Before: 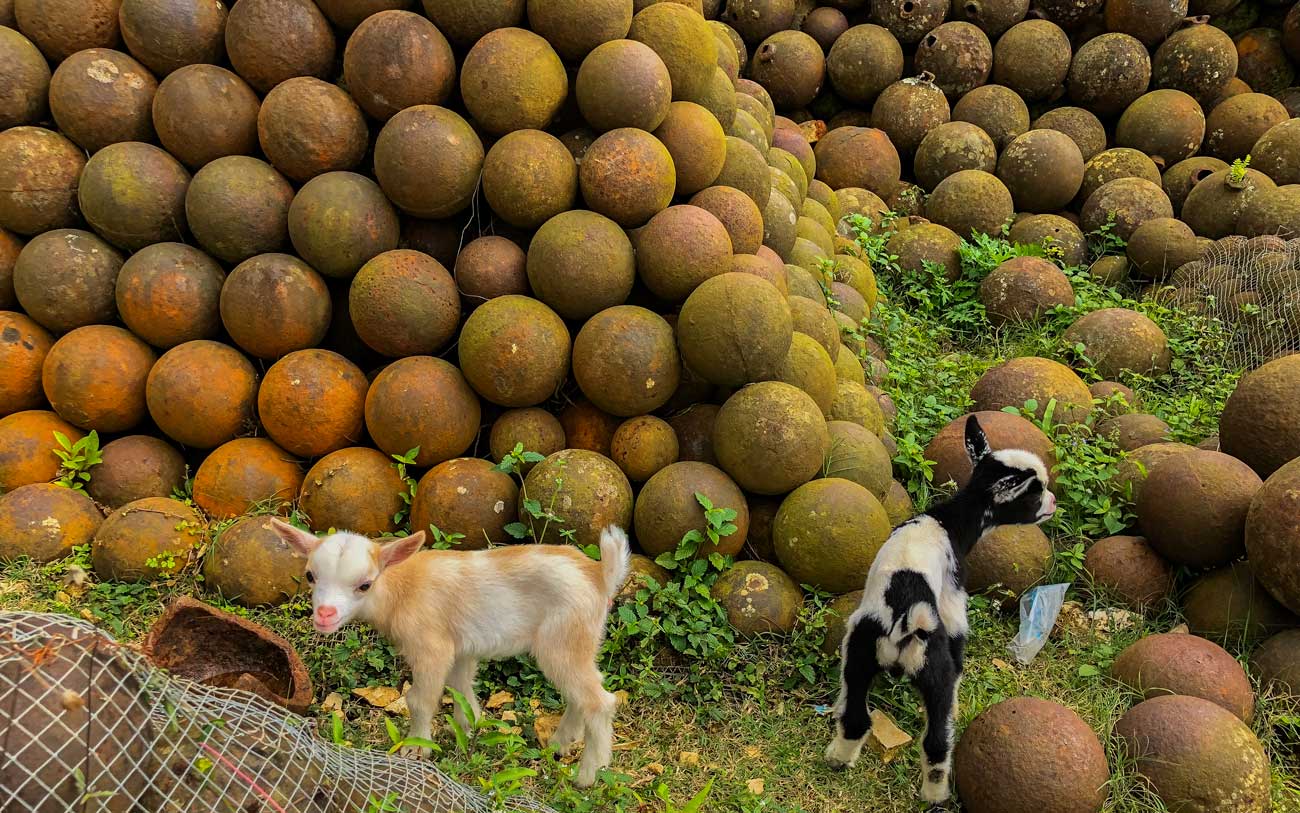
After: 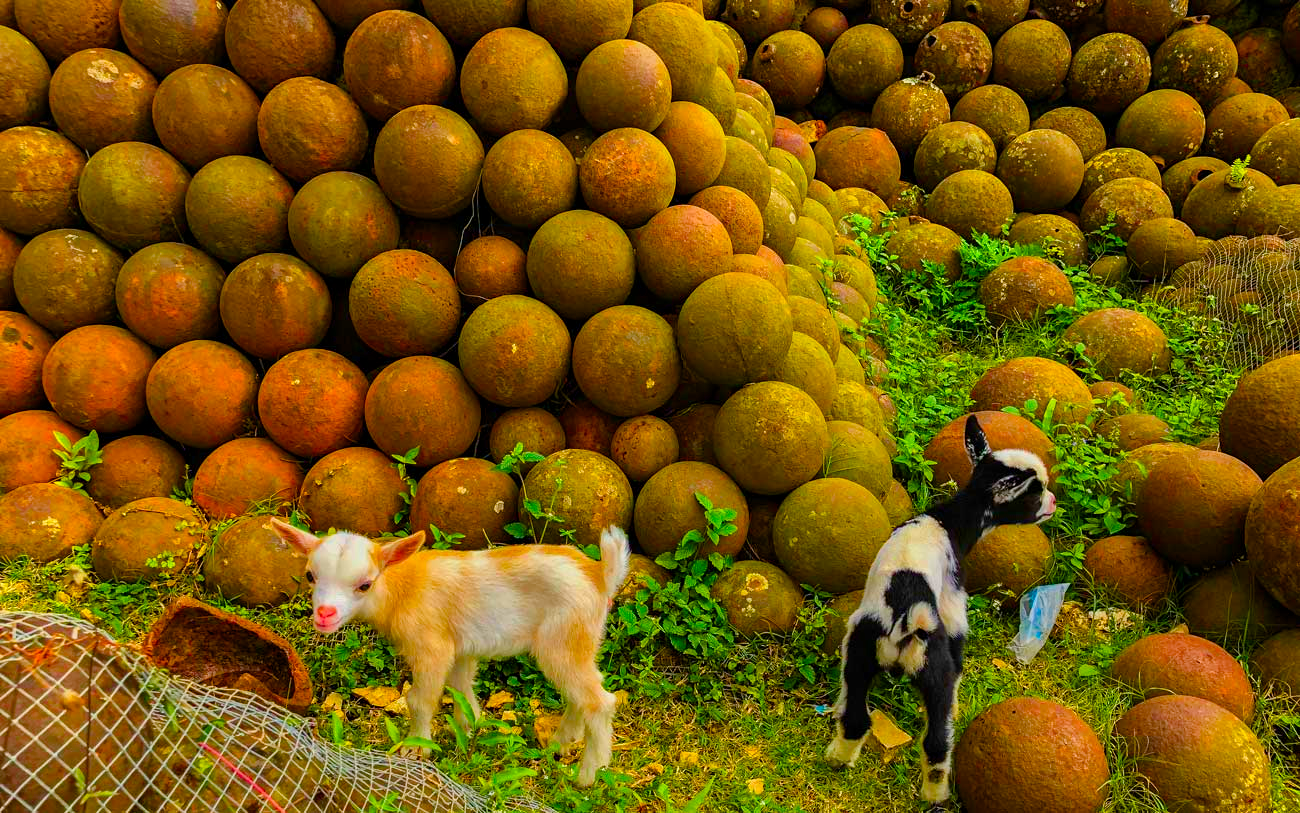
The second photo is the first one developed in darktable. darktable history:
color zones: curves: ch0 [(0, 0.613) (0.01, 0.613) (0.245, 0.448) (0.498, 0.529) (0.642, 0.665) (0.879, 0.777) (0.99, 0.613)]; ch1 [(0, 0) (0.143, 0) (0.286, 0) (0.429, 0) (0.571, 0) (0.714, 0) (0.857, 0)], mix -138.01%
color balance rgb: perceptual saturation grading › global saturation 20%, perceptual saturation grading › highlights -25%, perceptual saturation grading › shadows 50.52%, global vibrance 40.24%
